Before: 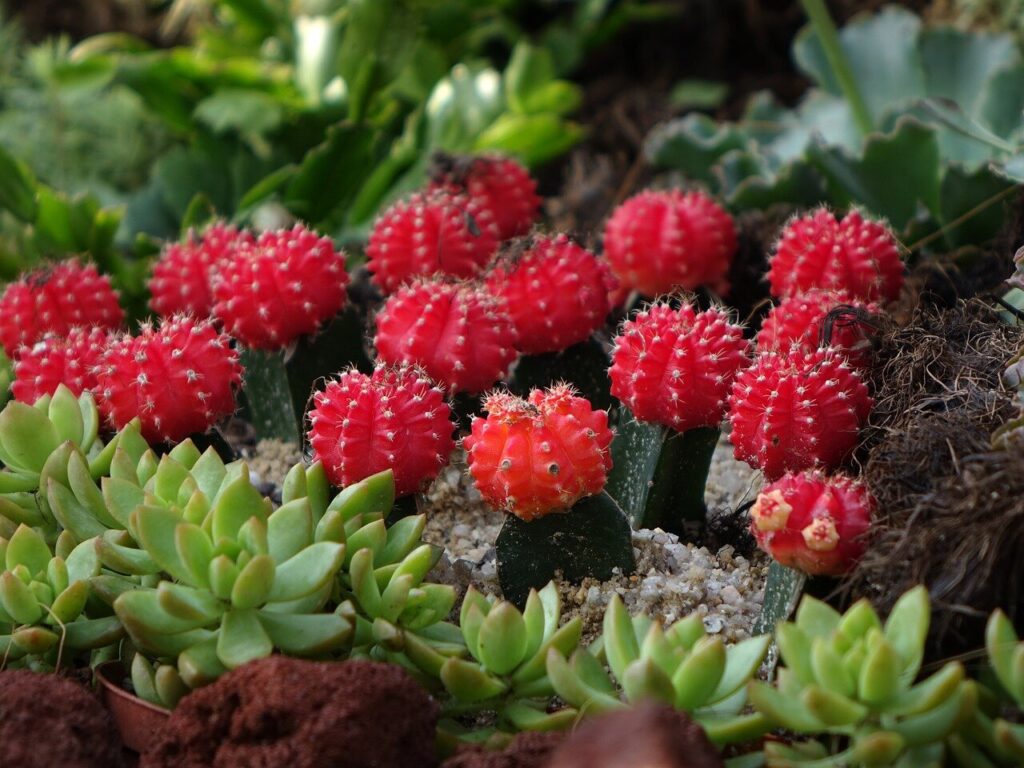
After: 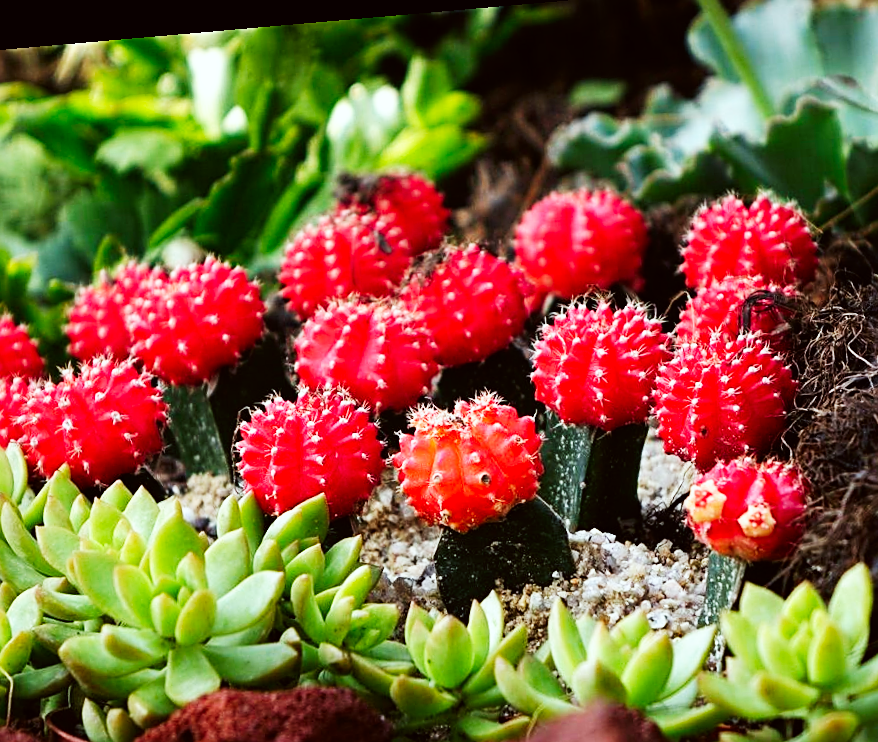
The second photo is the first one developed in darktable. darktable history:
crop: left 9.929%, top 3.475%, right 9.188%, bottom 9.529%
sharpen: on, module defaults
rotate and perspective: rotation -4.98°, automatic cropping off
base curve: curves: ch0 [(0, 0) (0.007, 0.004) (0.027, 0.03) (0.046, 0.07) (0.207, 0.54) (0.442, 0.872) (0.673, 0.972) (1, 1)], preserve colors none
color correction: highlights a* -2.73, highlights b* -2.09, shadows a* 2.41, shadows b* 2.73
